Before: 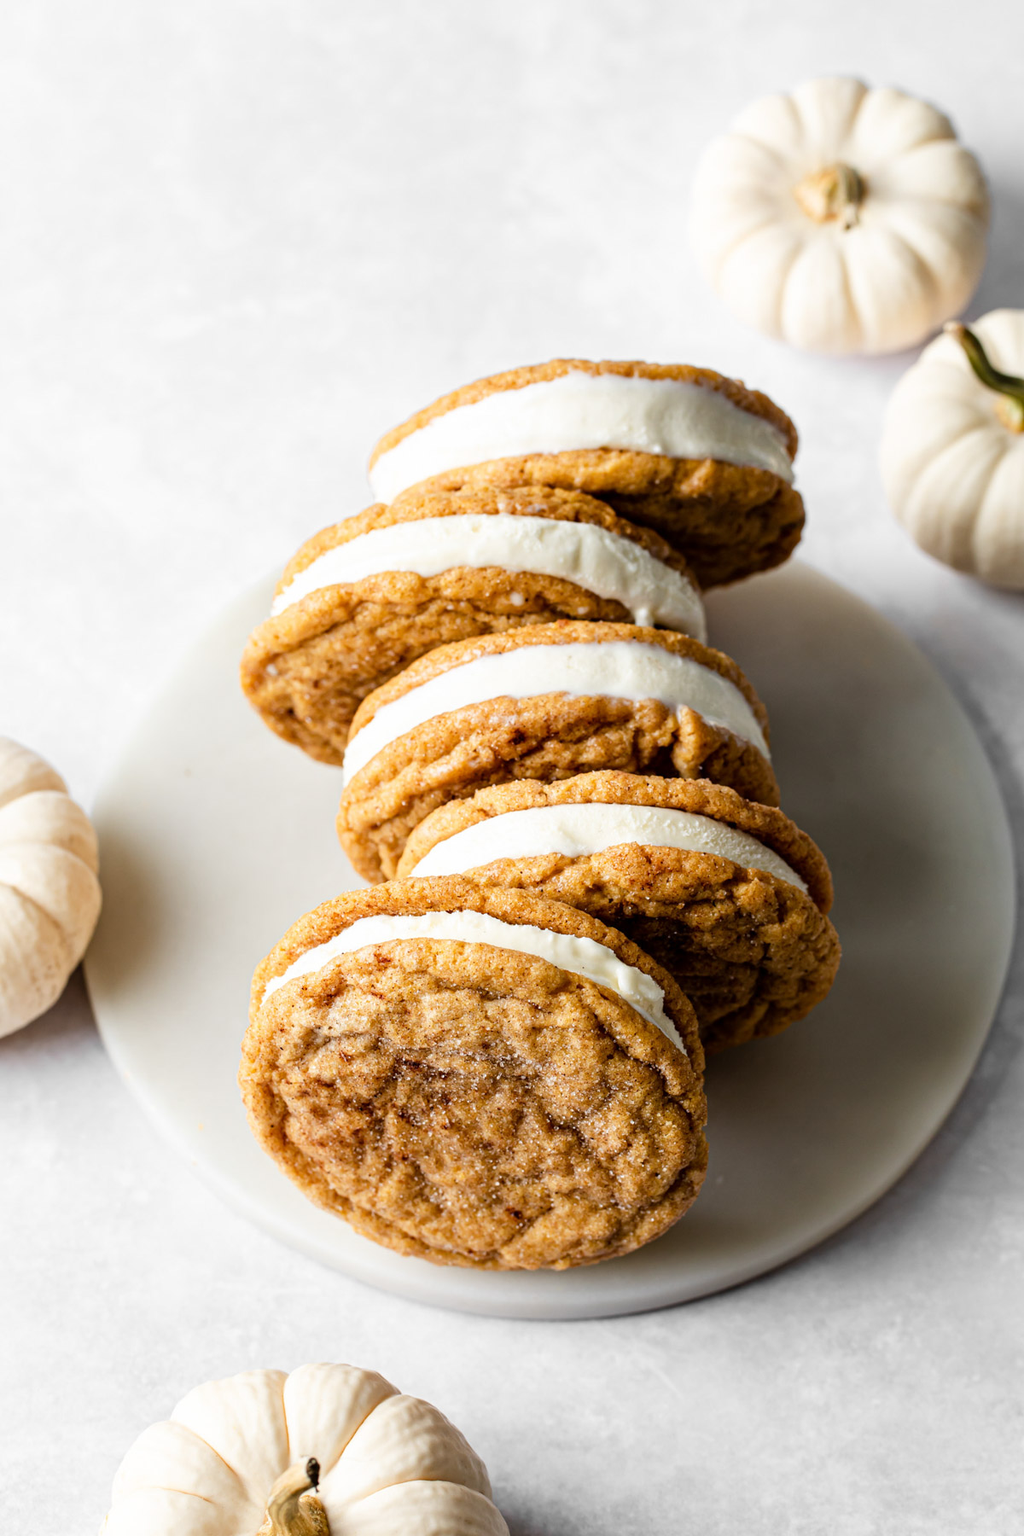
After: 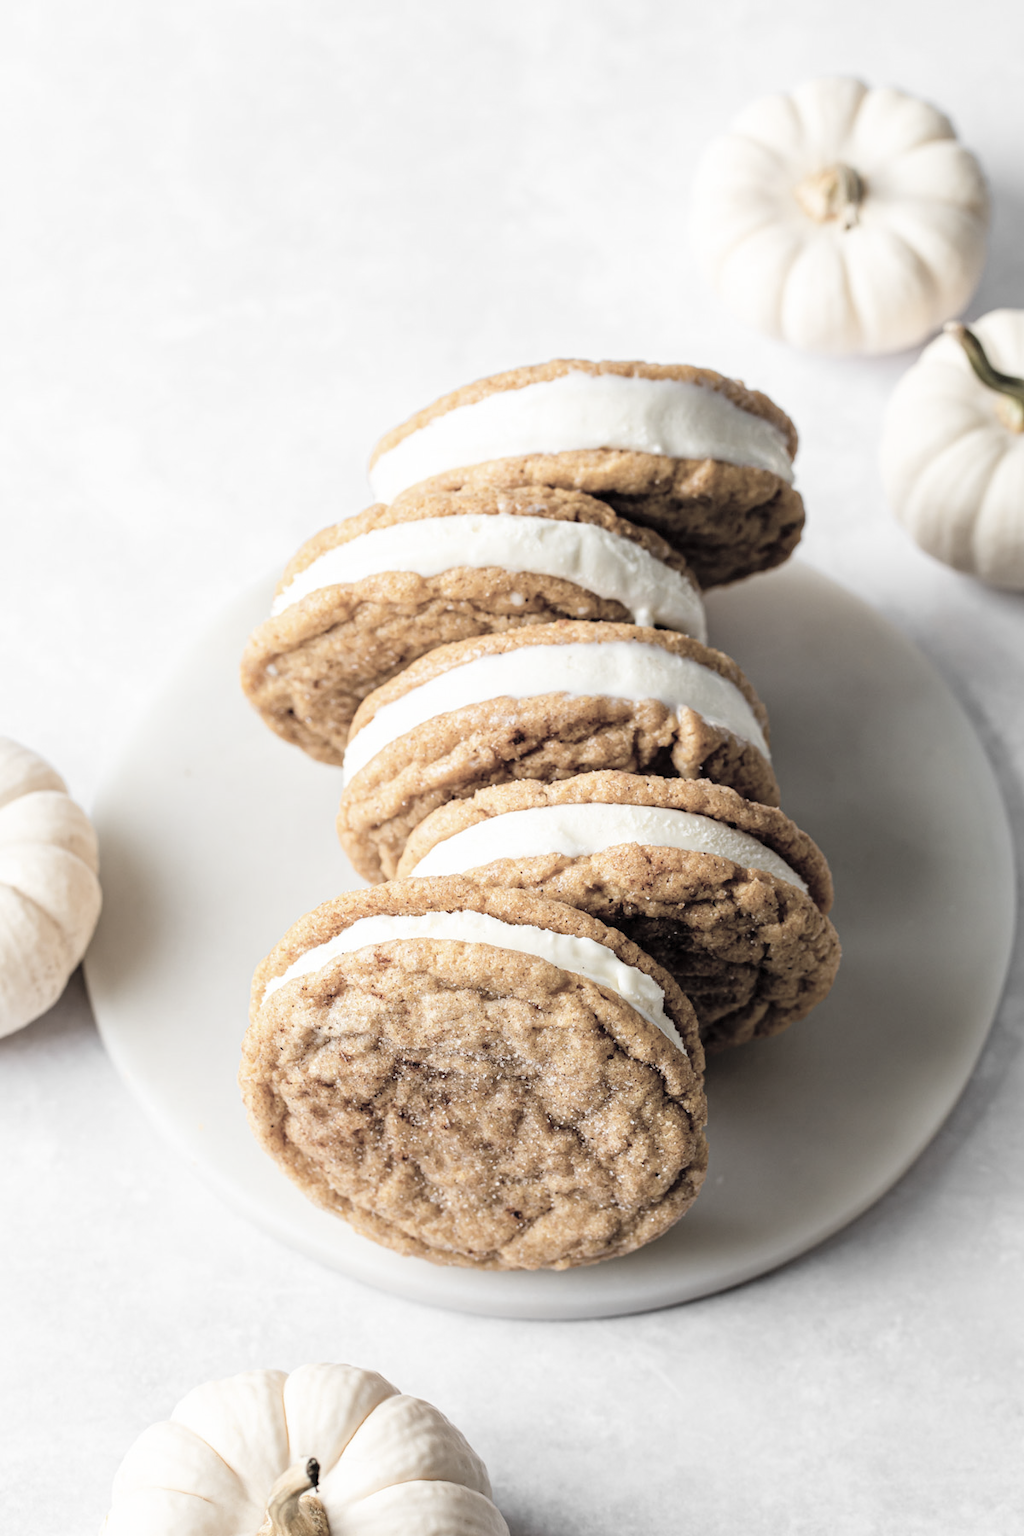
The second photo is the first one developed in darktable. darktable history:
contrast brightness saturation: brightness 0.184, saturation -0.519
